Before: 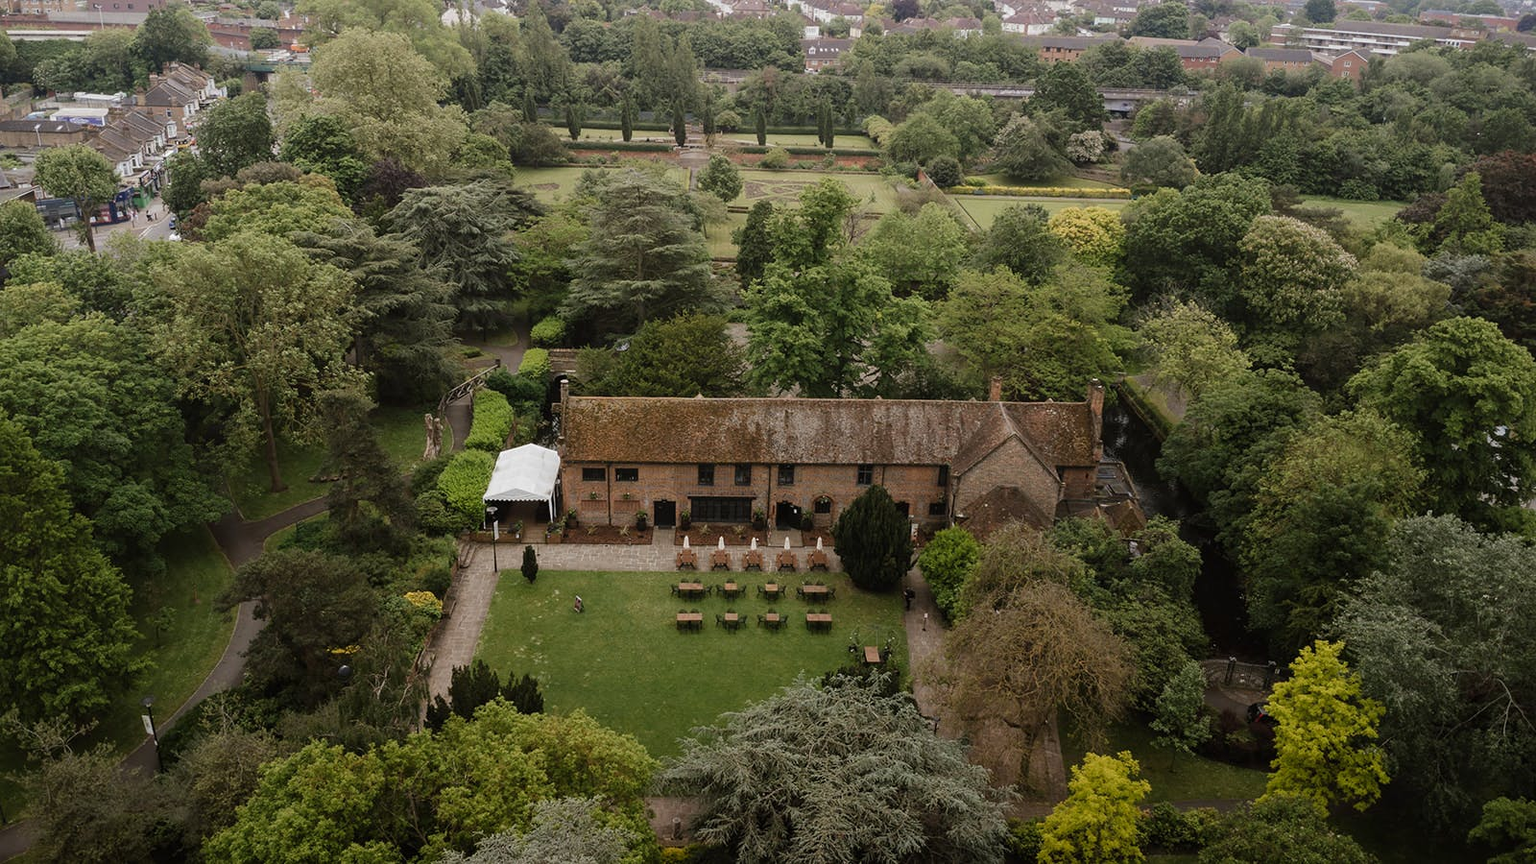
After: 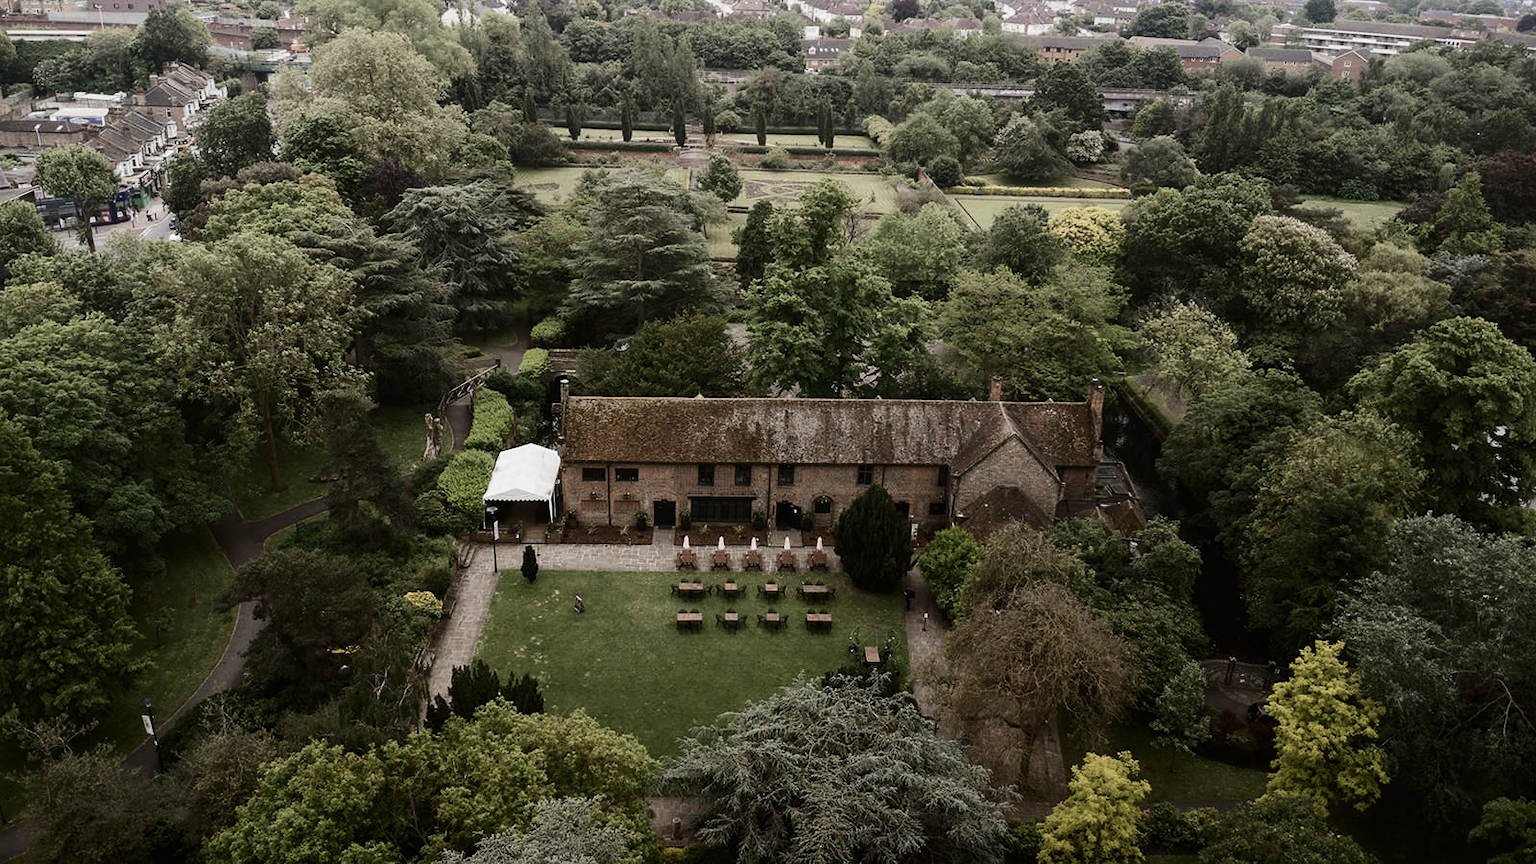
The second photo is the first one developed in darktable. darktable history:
contrast brightness saturation: contrast 0.252, saturation -0.31
